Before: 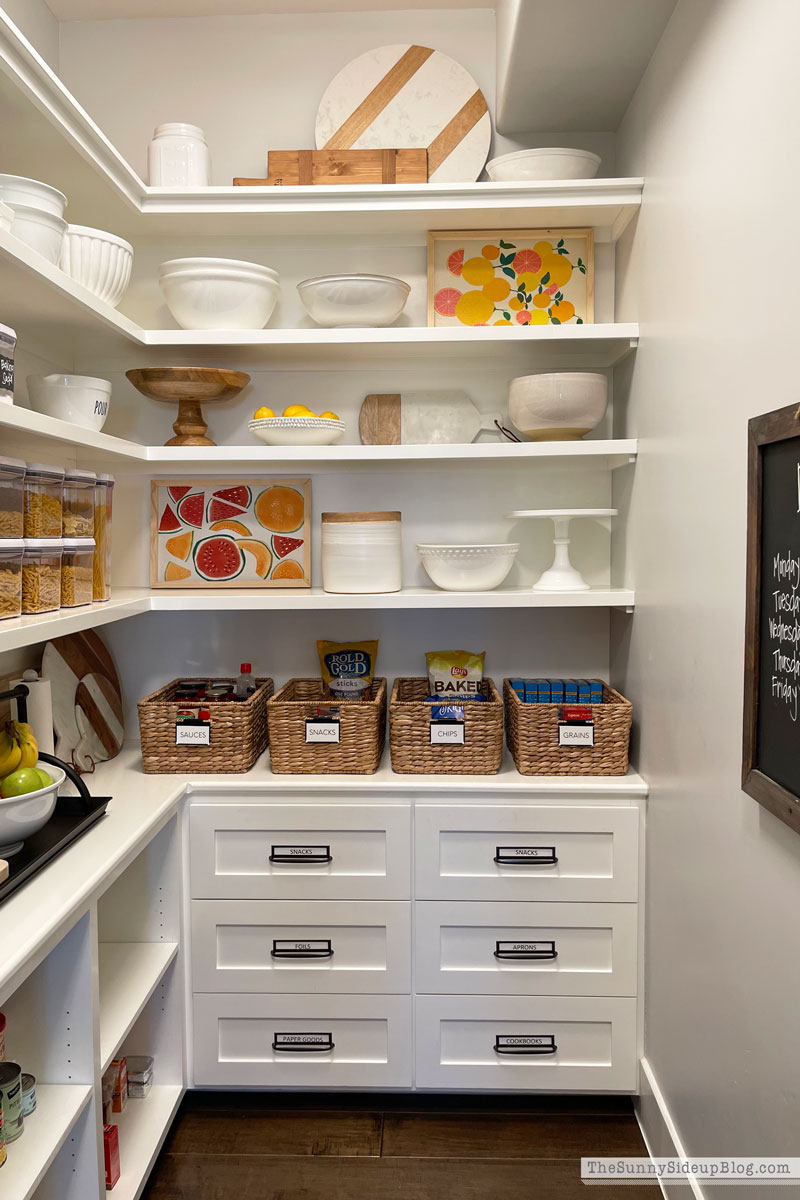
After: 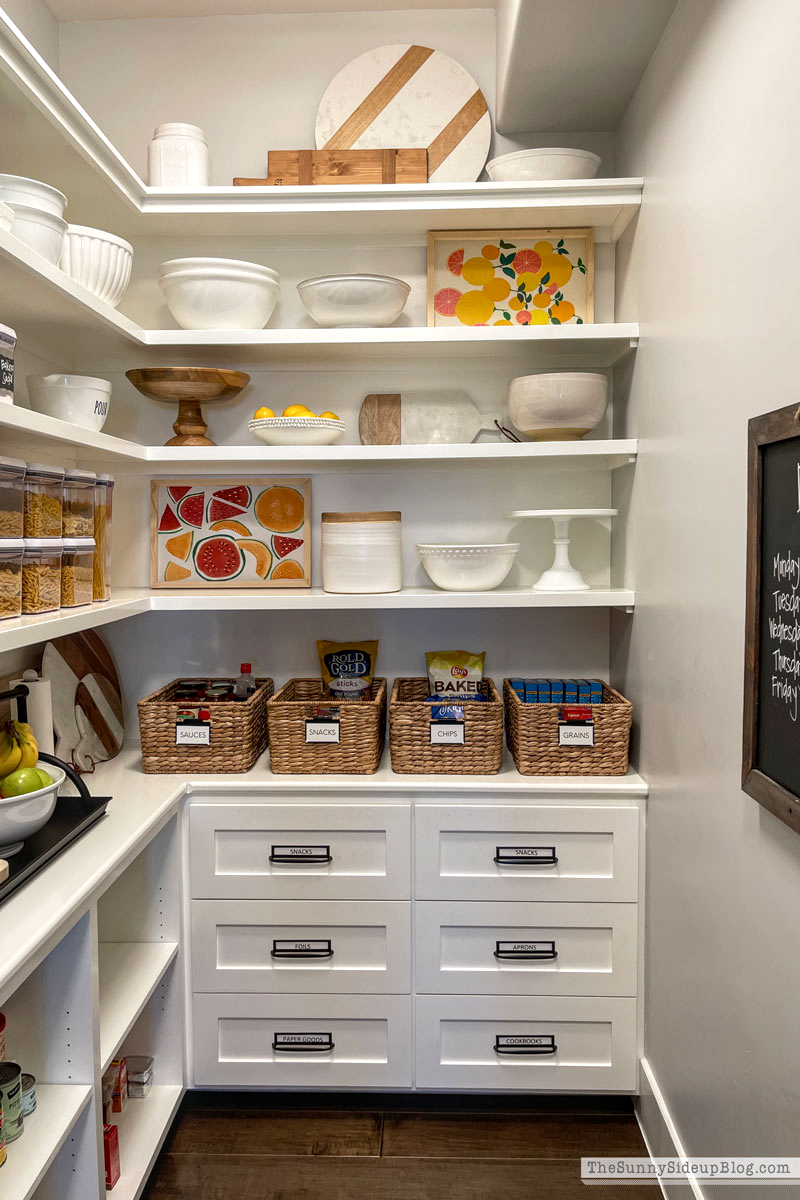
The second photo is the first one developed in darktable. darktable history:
local contrast: highlights 53%, shadows 52%, detail 130%, midtone range 0.455
